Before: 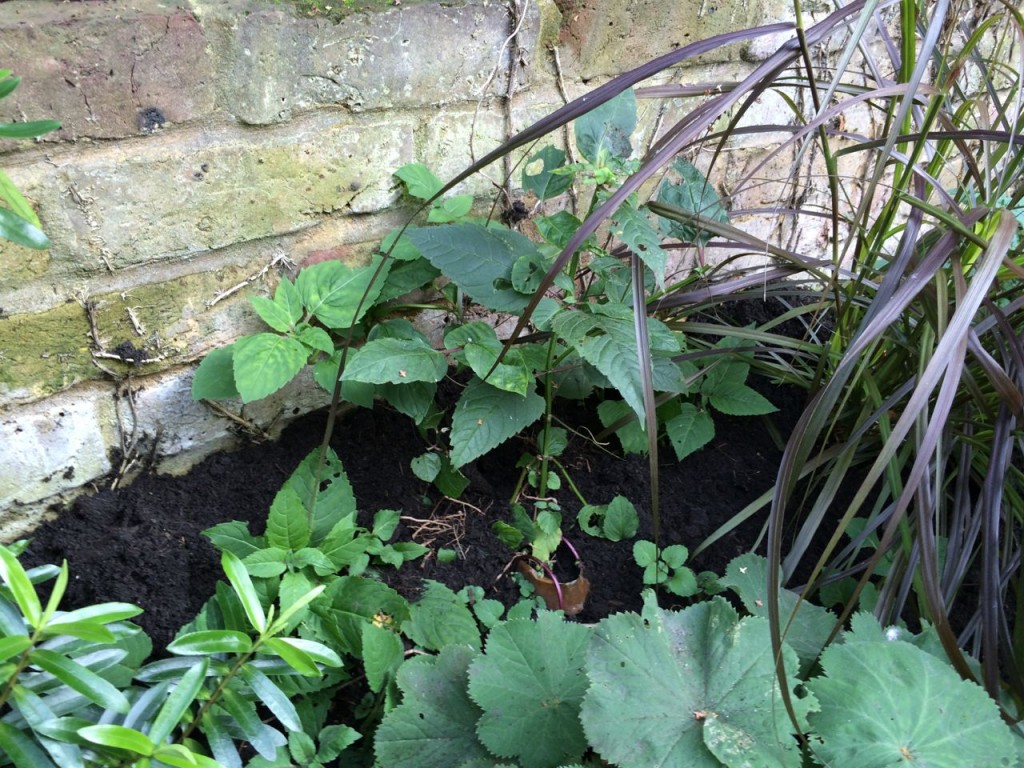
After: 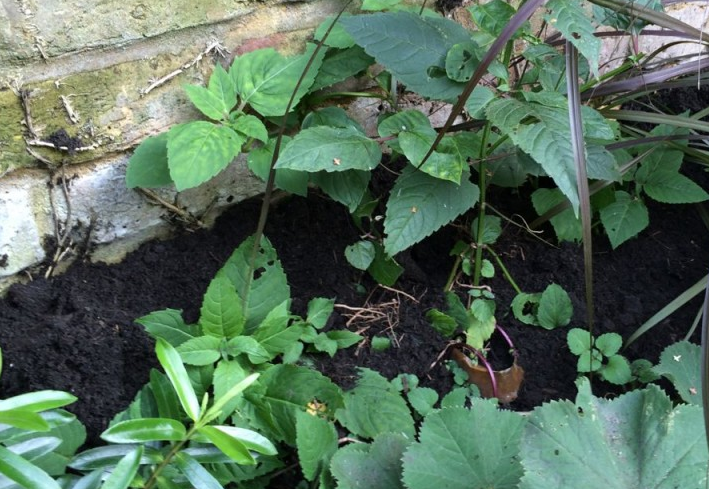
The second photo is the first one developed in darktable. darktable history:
crop: left 6.488%, top 27.668%, right 24.183%, bottom 8.656%
white balance: red 1, blue 1
